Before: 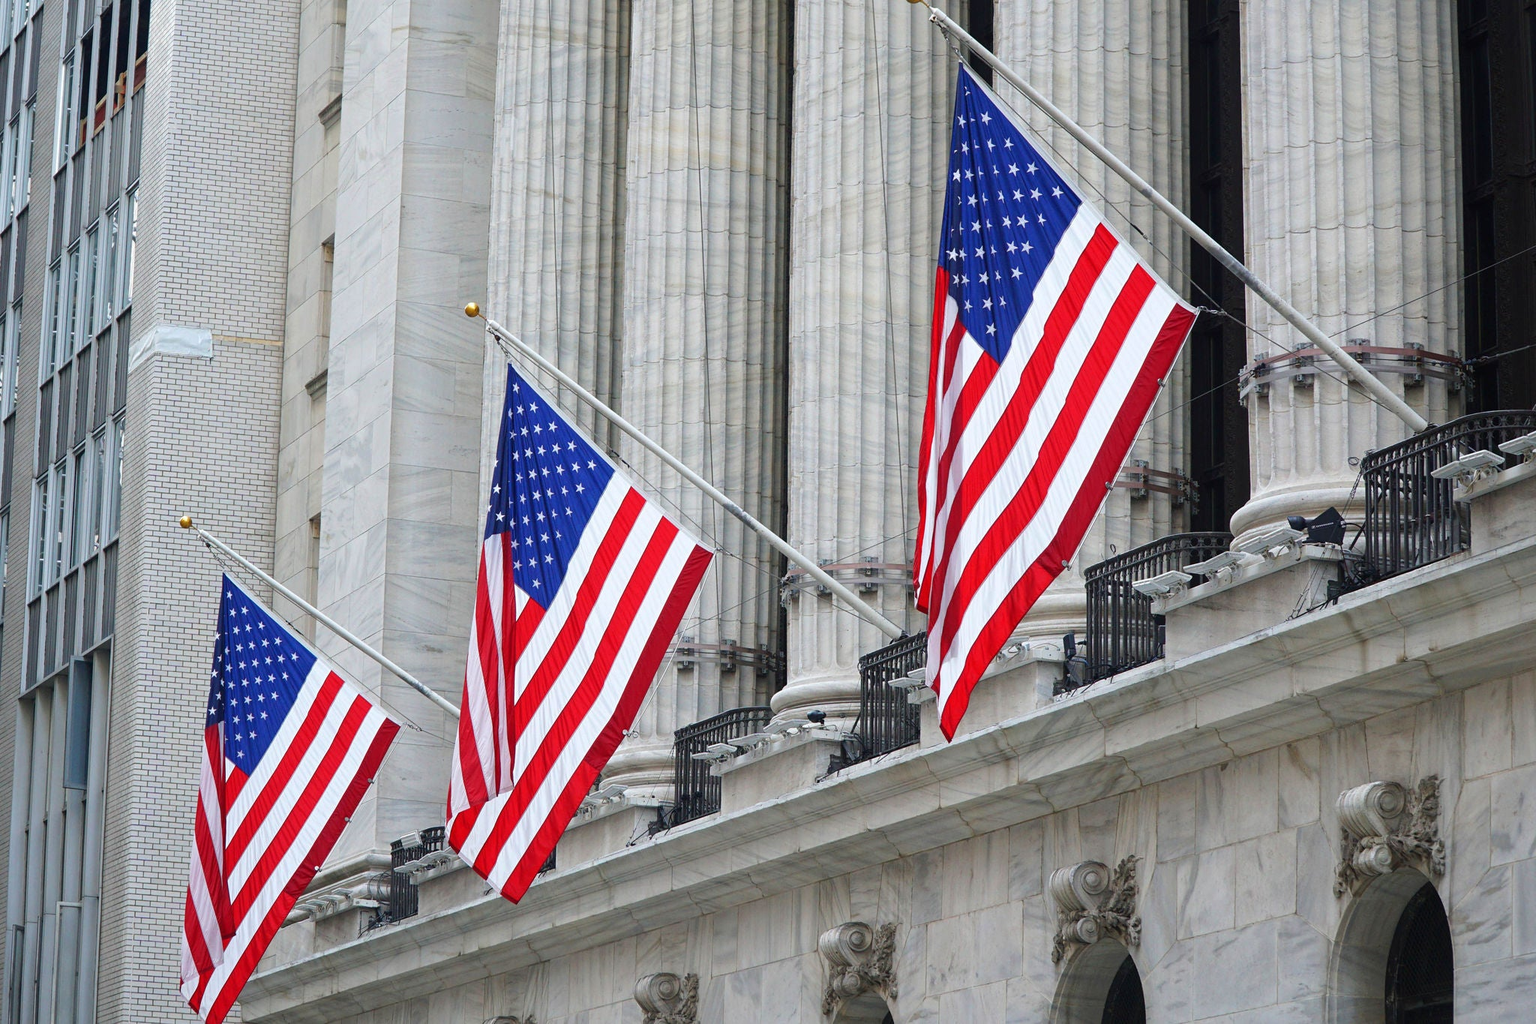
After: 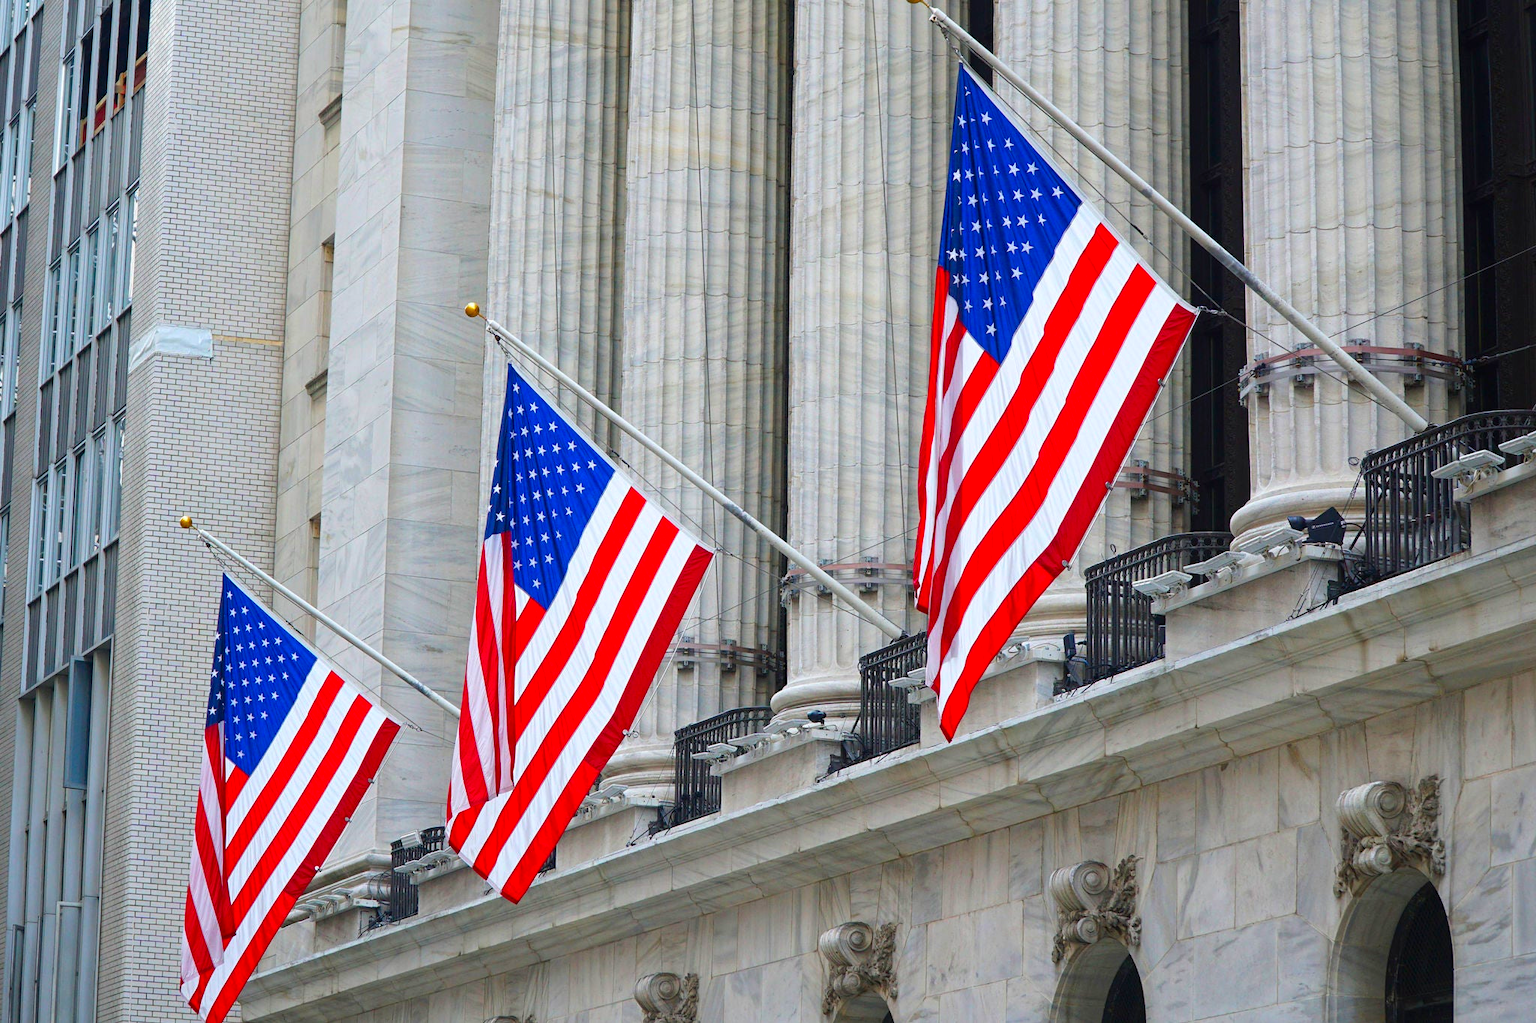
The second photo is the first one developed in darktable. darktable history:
contrast brightness saturation: saturation 0.496
